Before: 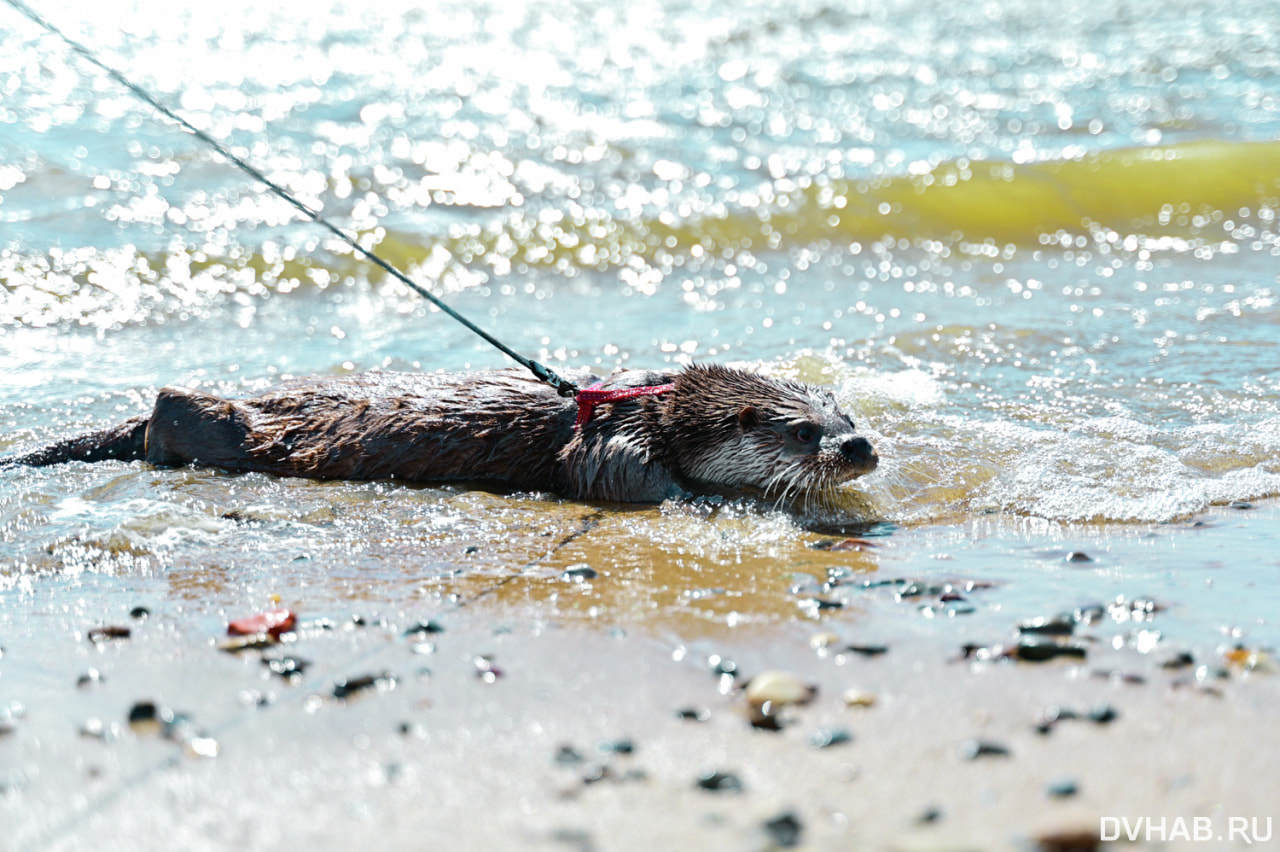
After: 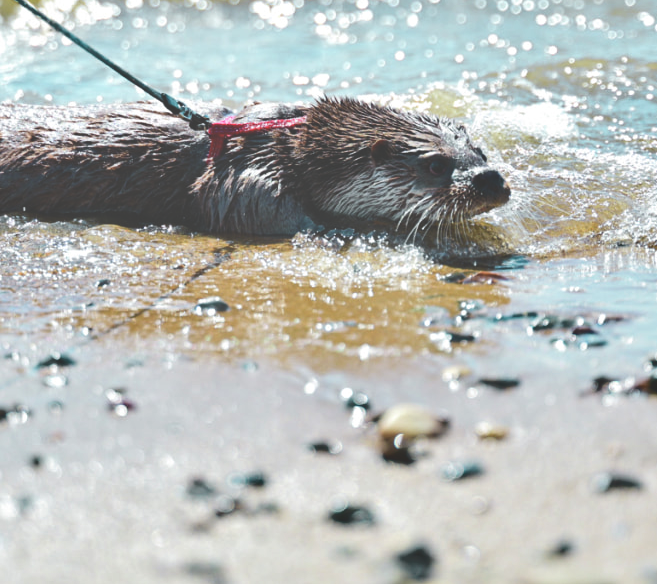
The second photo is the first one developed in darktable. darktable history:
crop and rotate: left 28.776%, top 31.424%, right 19.846%
exposure: black level correction -0.031, compensate highlight preservation false
tone equalizer: mask exposure compensation -0.489 EV
contrast brightness saturation: brightness 0.155
shadows and highlights: low approximation 0.01, soften with gaussian
